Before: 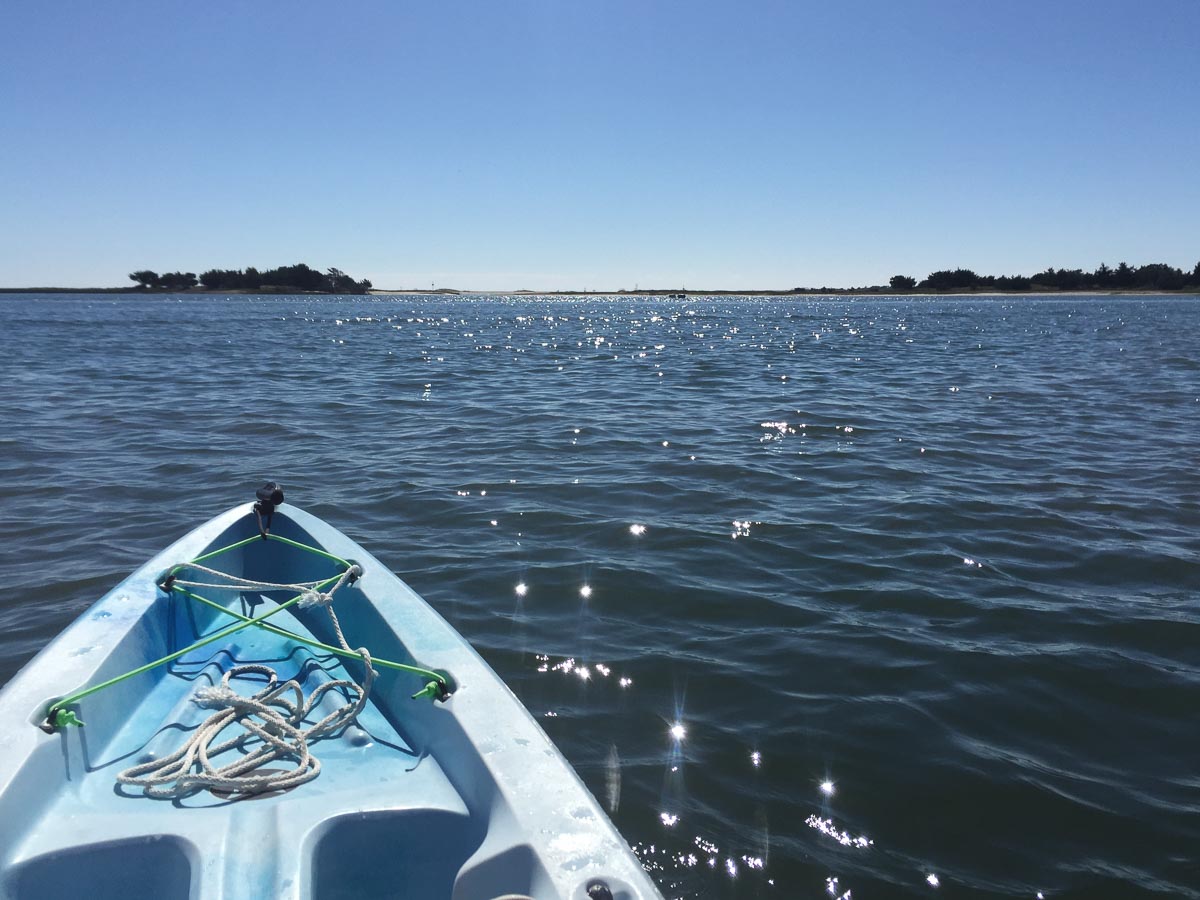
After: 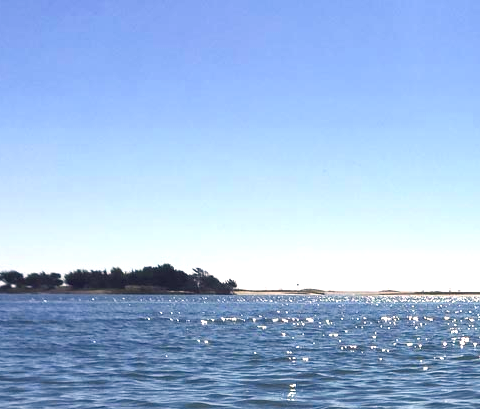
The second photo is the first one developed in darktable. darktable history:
crop and rotate: left 11.271%, top 0.047%, right 48.671%, bottom 54.407%
color balance rgb: power › chroma 0.323%, power › hue 24.05°, highlights gain › chroma 3.073%, highlights gain › hue 54.54°, perceptual saturation grading › global saturation 25.694%, perceptual brilliance grading › global brilliance 17.195%, saturation formula JzAzBz (2021)
exposure: exposure 0.435 EV, compensate exposure bias true, compensate highlight preservation false
